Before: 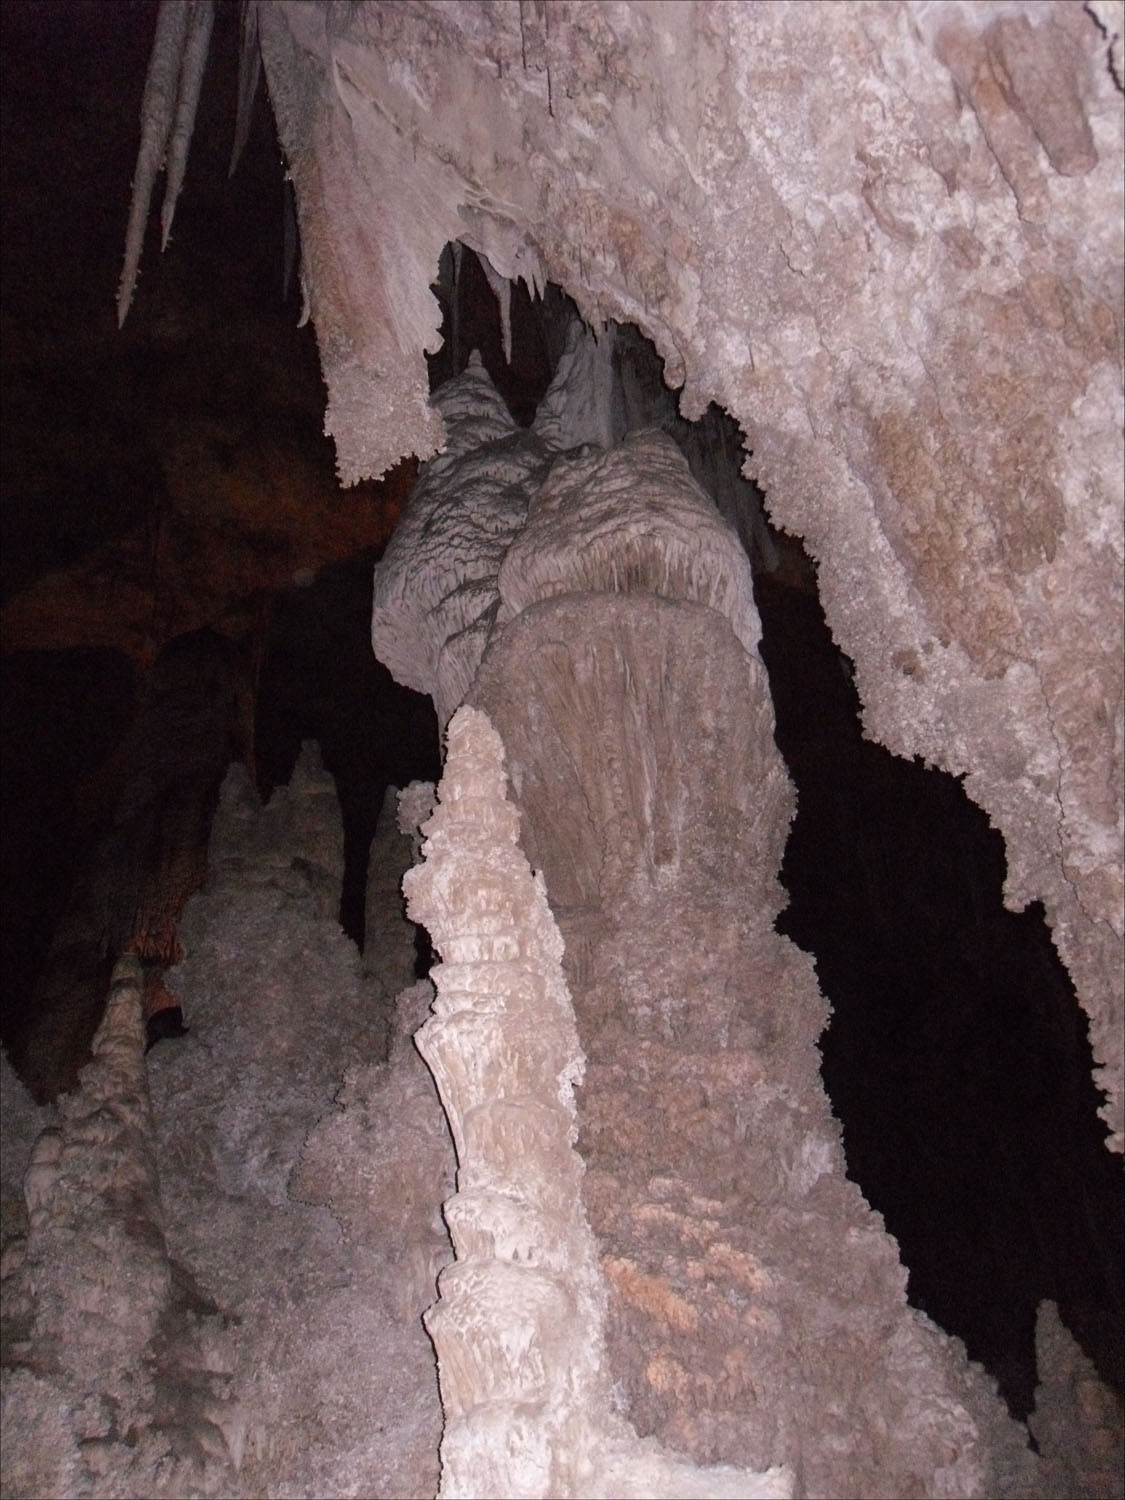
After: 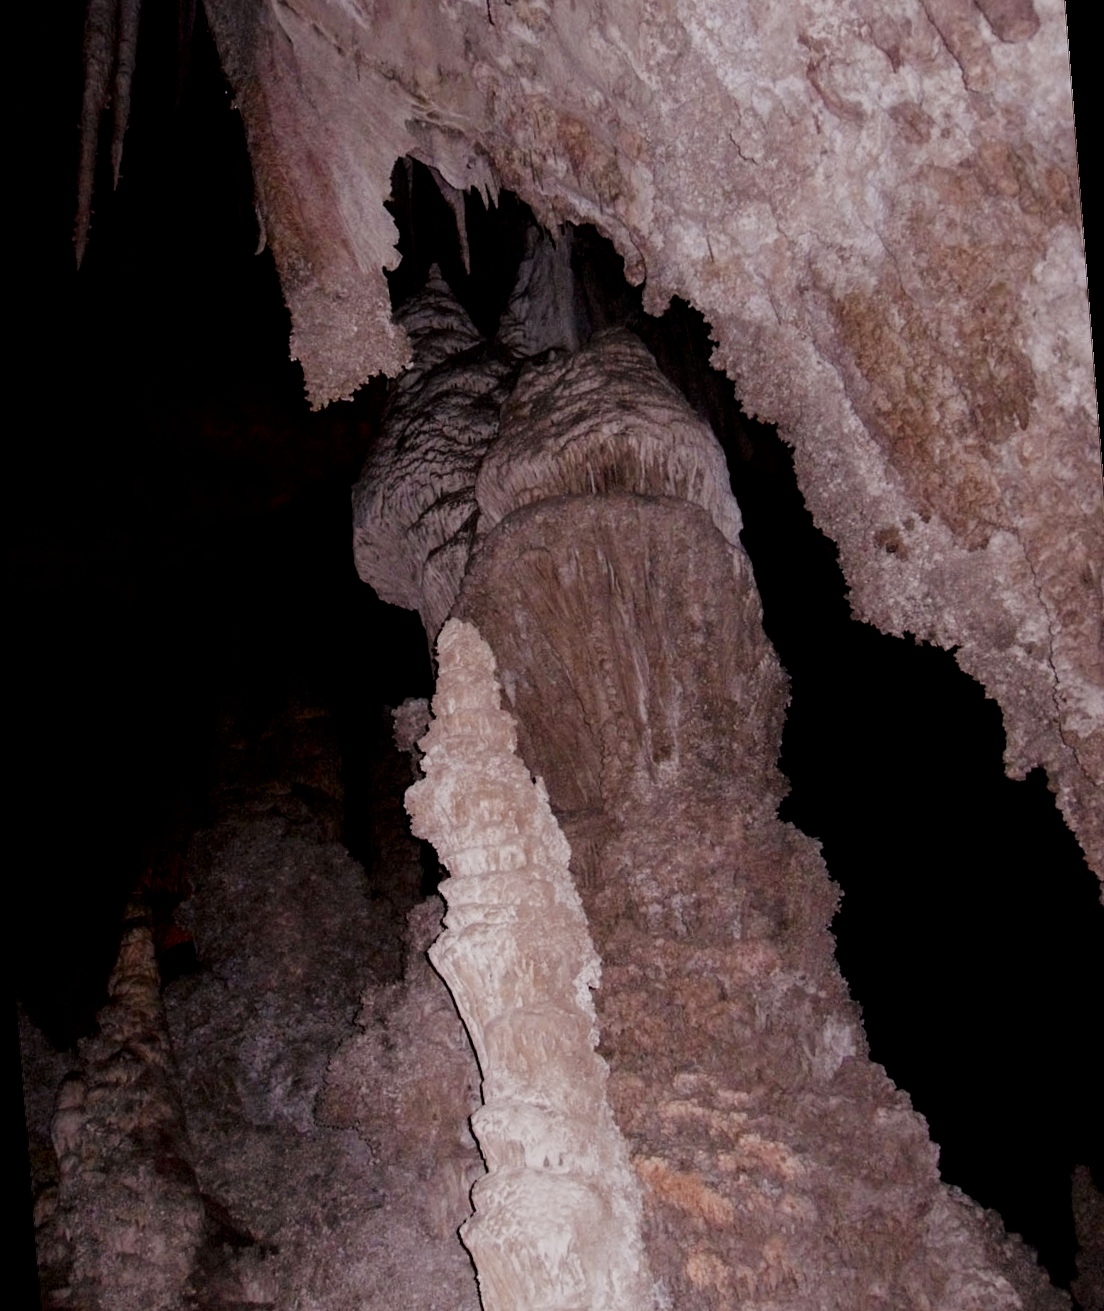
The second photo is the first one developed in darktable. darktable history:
rotate and perspective: rotation -4.57°, crop left 0.054, crop right 0.944, crop top 0.087, crop bottom 0.914
color balance rgb: perceptual saturation grading › global saturation 20%, perceptual saturation grading › highlights -25%, perceptual saturation grading › shadows 25%
color correction: saturation 0.98
filmic rgb: black relative exposure -5 EV, hardness 2.88, contrast 1.3, highlights saturation mix -30%
contrast brightness saturation: brightness -0.2, saturation 0.08
